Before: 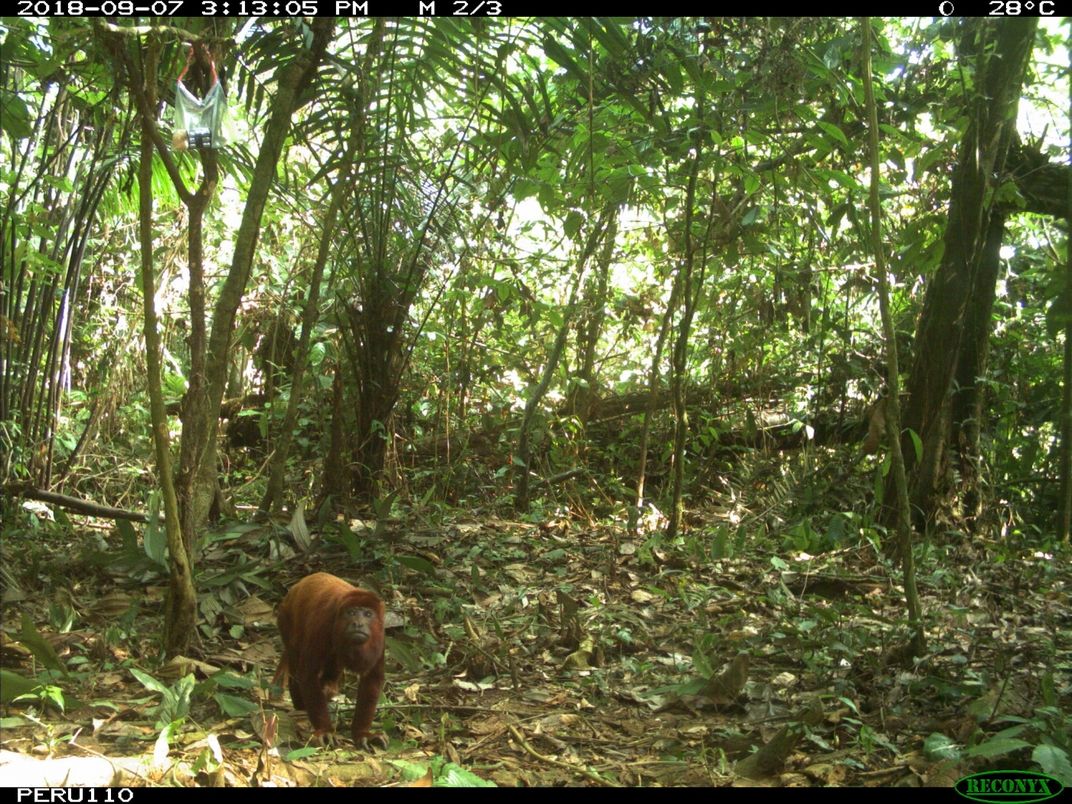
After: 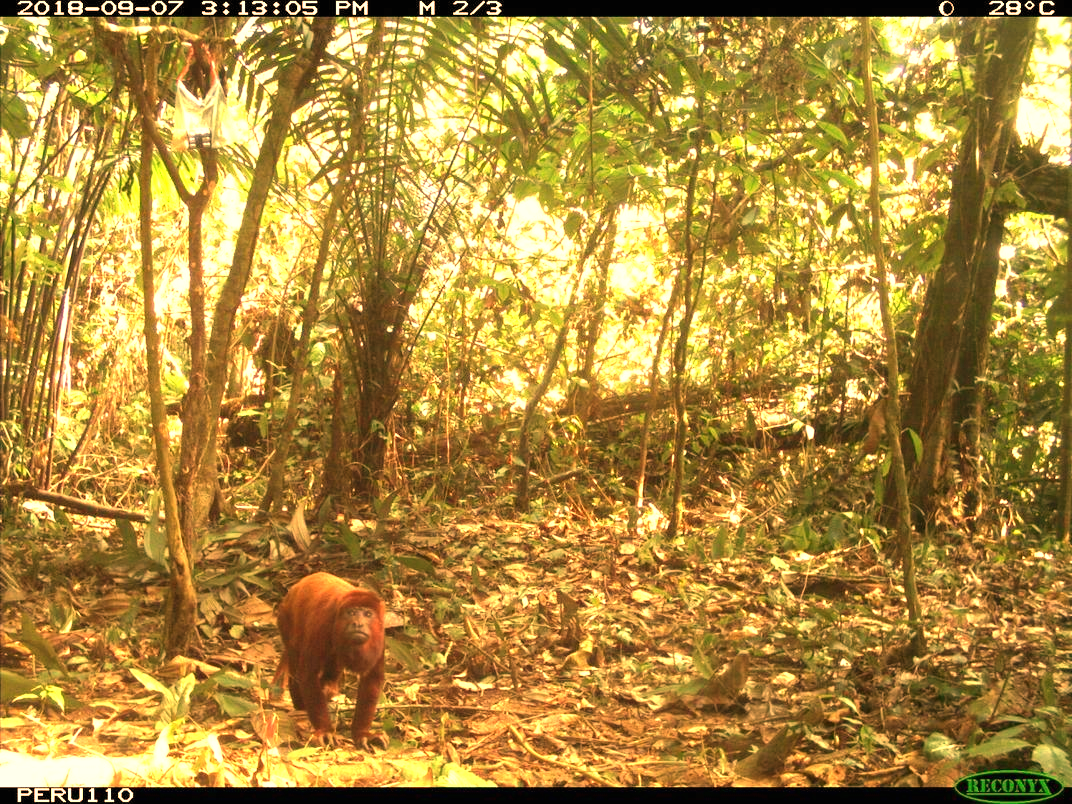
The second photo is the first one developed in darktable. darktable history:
white balance: red 1.467, blue 0.684
exposure: black level correction 0, exposure 1 EV, compensate exposure bias true, compensate highlight preservation false
